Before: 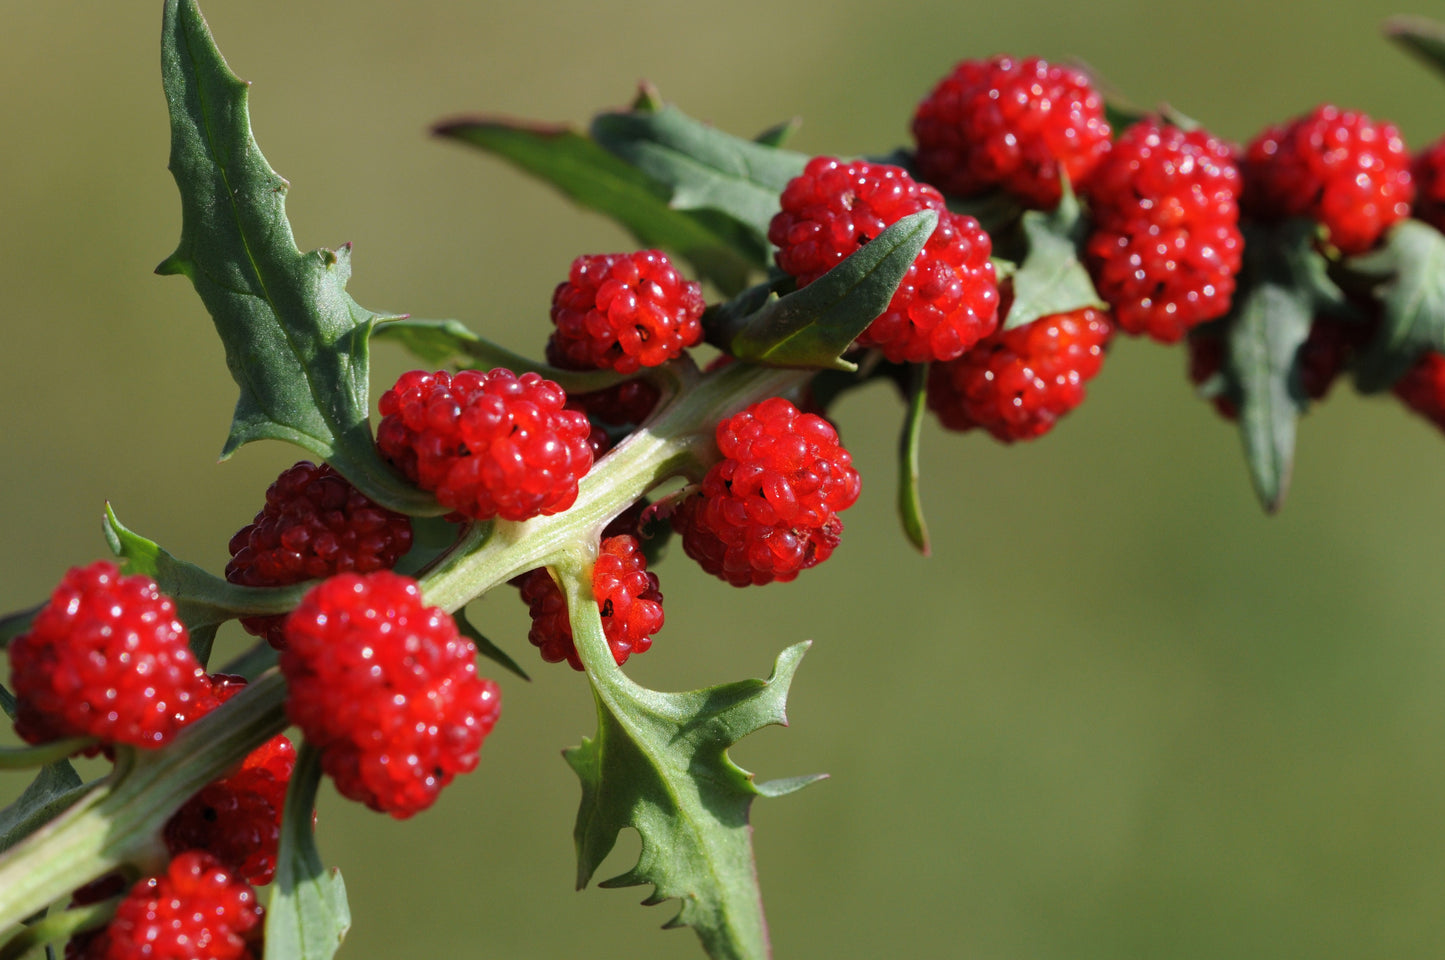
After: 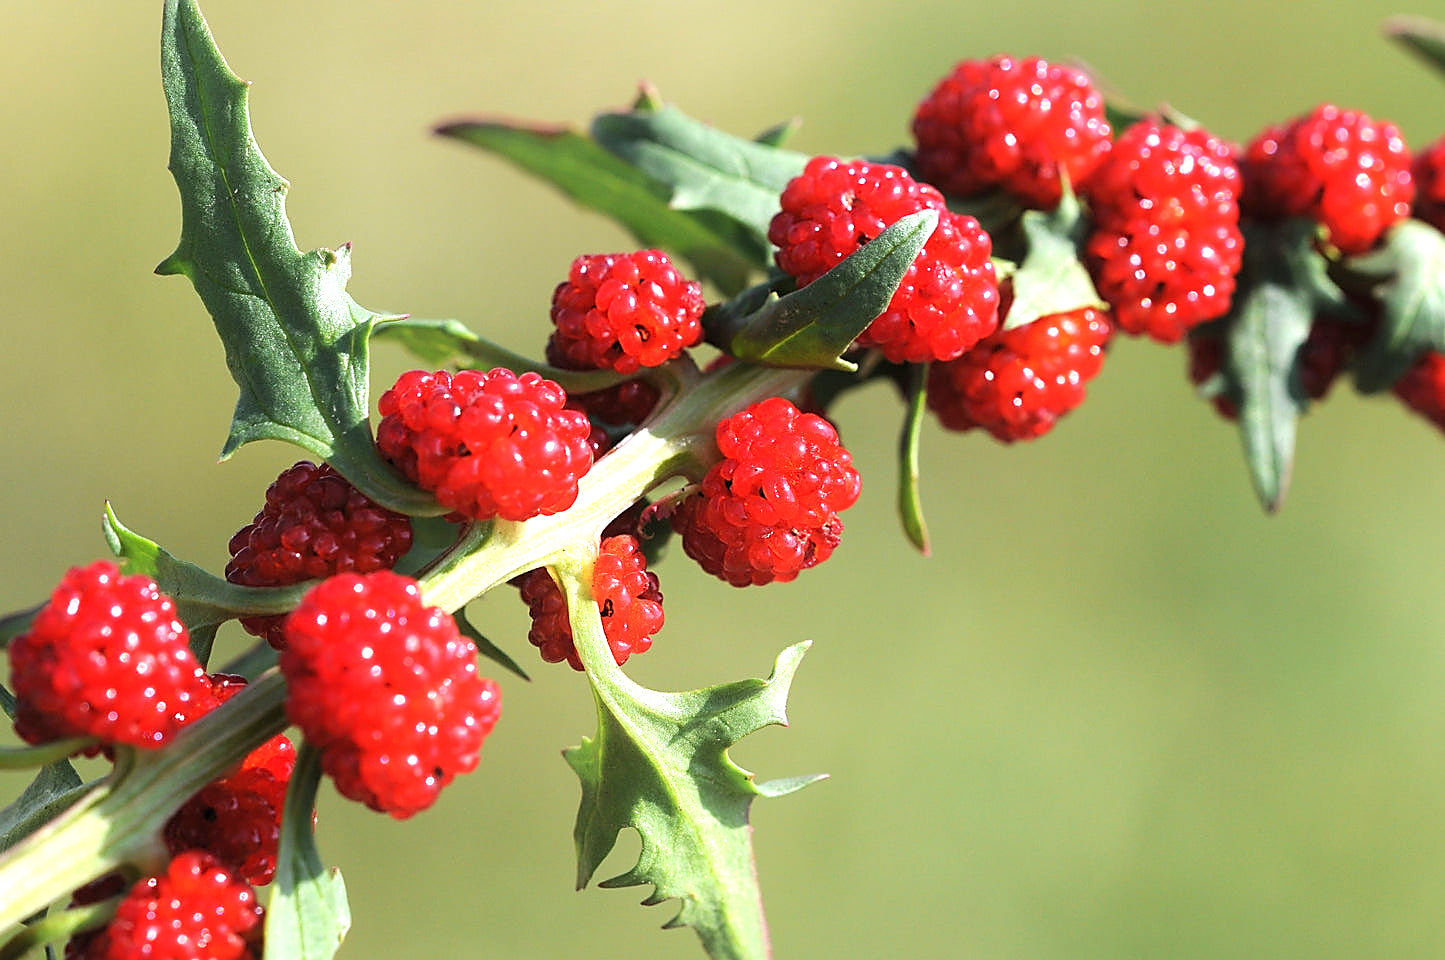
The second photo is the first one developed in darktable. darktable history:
sharpen: radius 1.352, amount 1.234, threshold 0.832
shadows and highlights: shadows -41.41, highlights 63.81, soften with gaussian
exposure: black level correction 0, exposure 1.1 EV, compensate highlight preservation false
color correction: highlights b* -0.018, saturation 0.993
